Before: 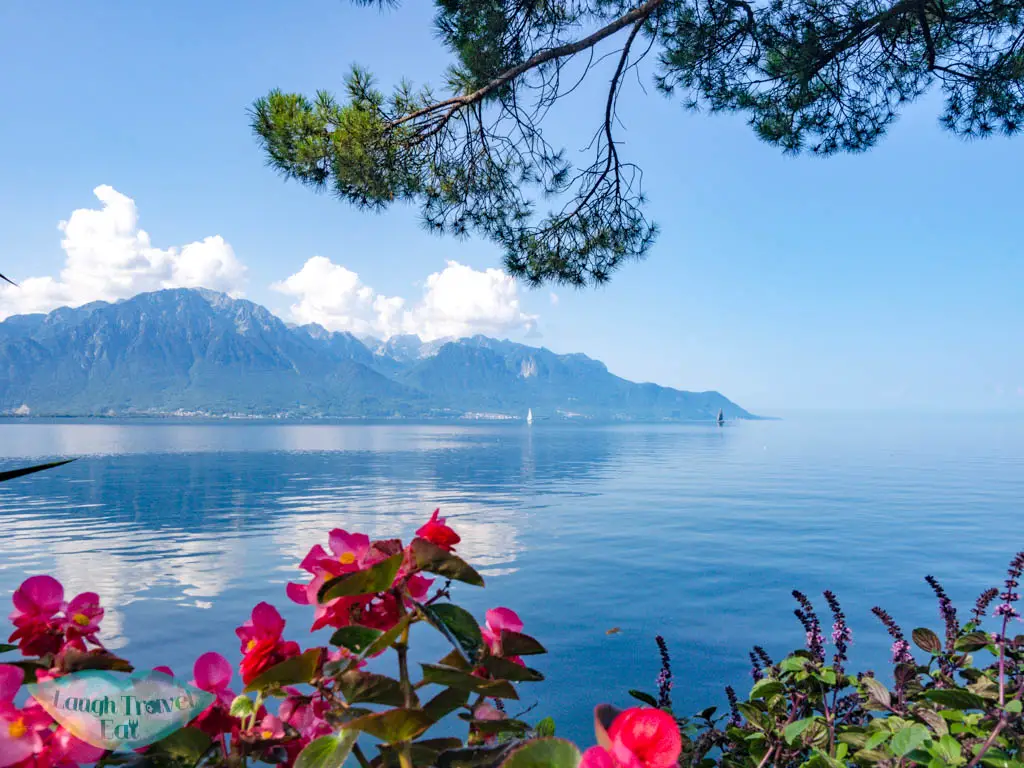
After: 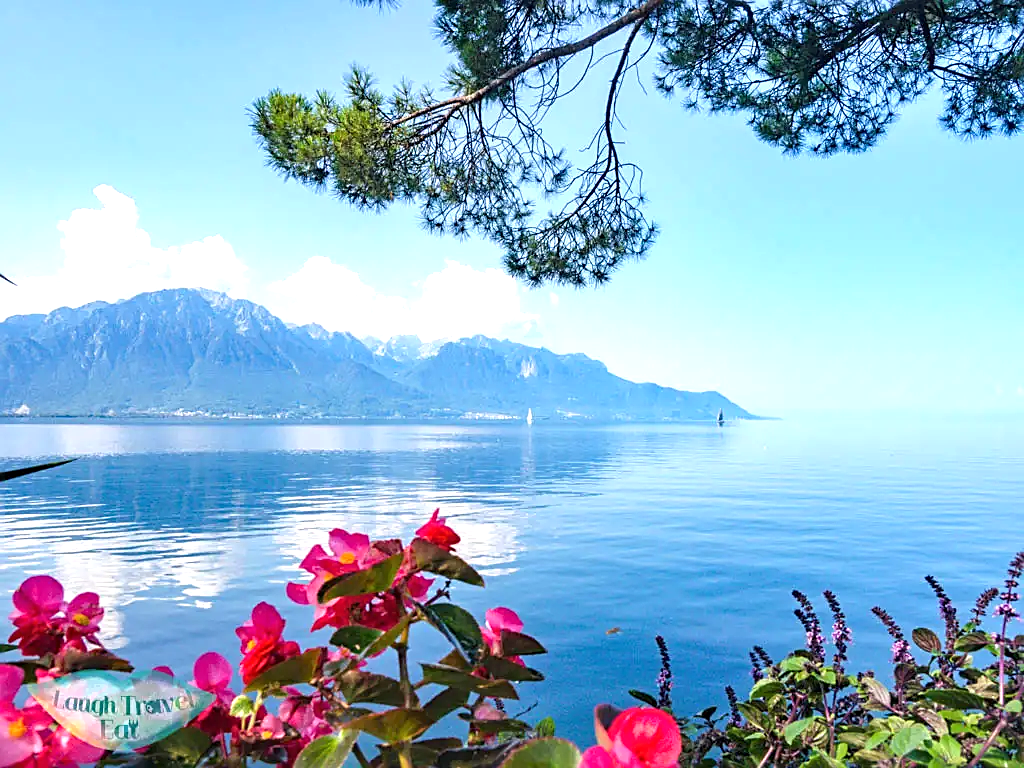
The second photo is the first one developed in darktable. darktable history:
sharpen: on, module defaults
exposure: black level correction 0, exposure 0.699 EV, compensate highlight preservation false
tone equalizer: edges refinement/feathering 500, mask exposure compensation -1.57 EV, preserve details no
